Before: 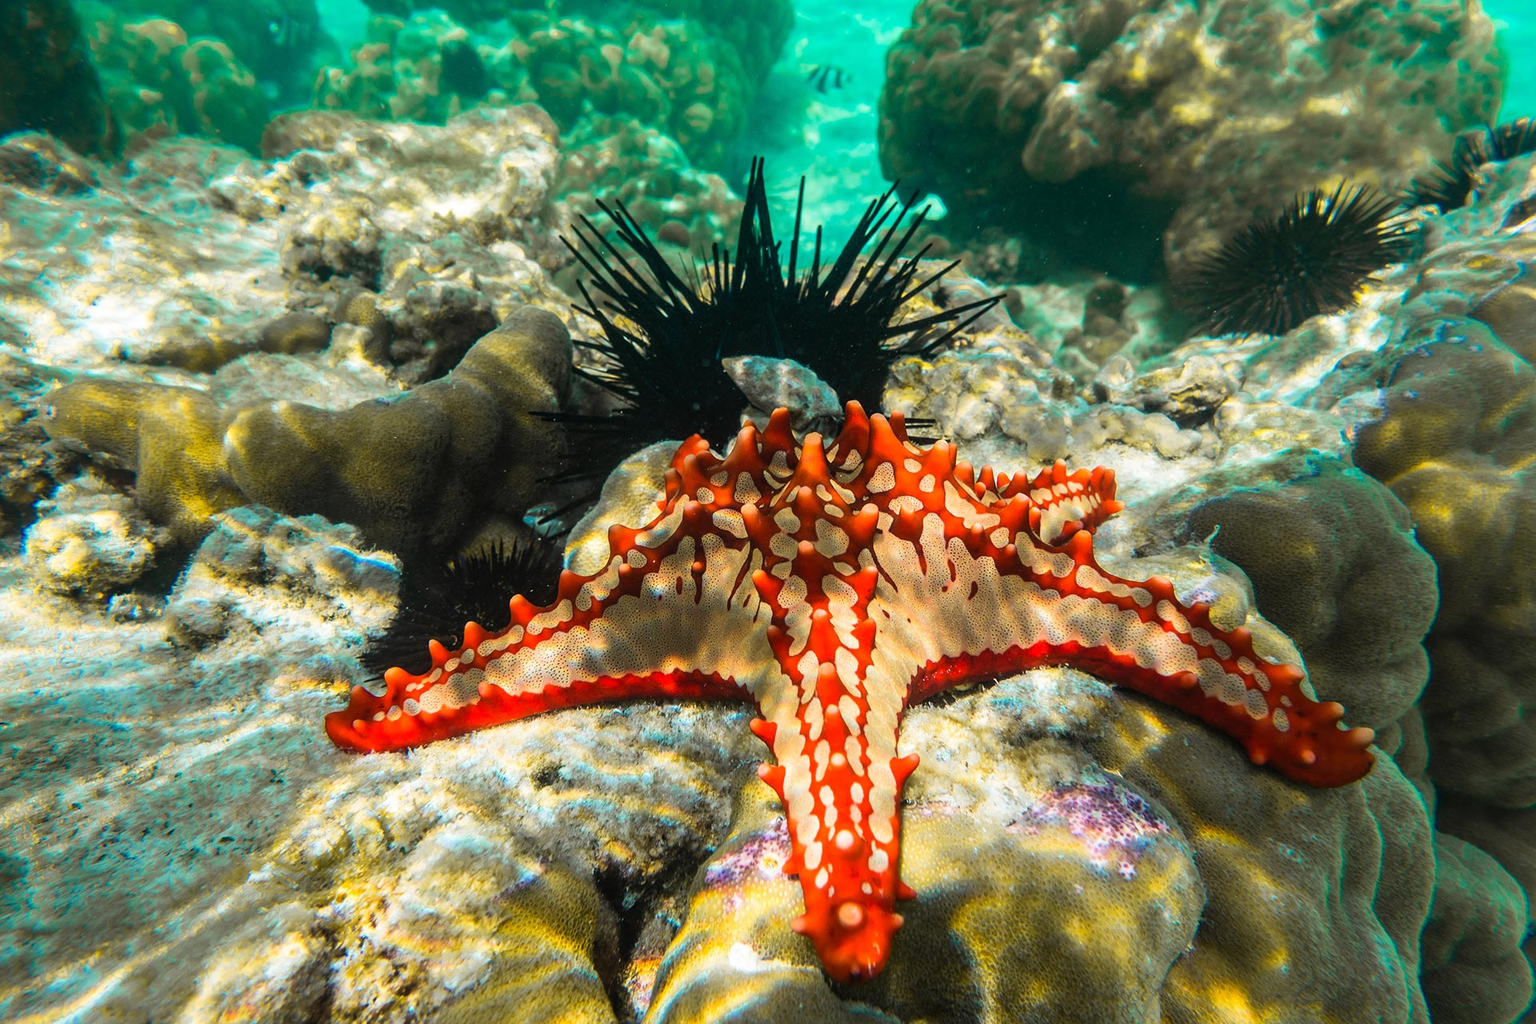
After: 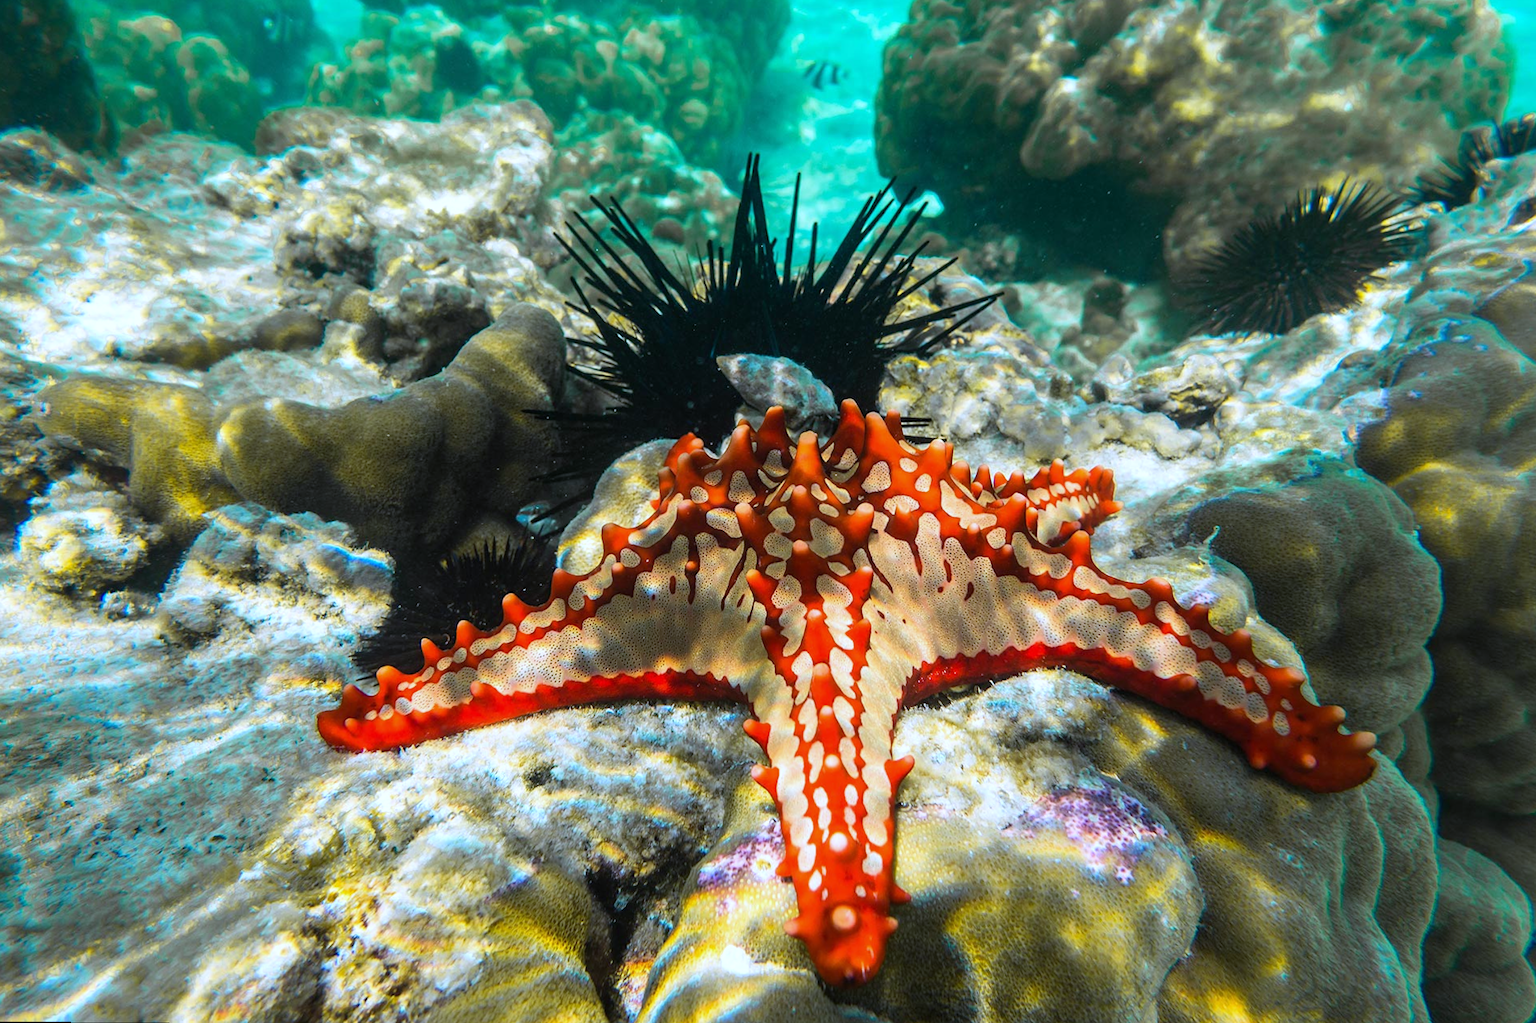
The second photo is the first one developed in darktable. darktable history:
white balance: red 0.948, green 1.02, blue 1.176
rotate and perspective: rotation 0.192°, lens shift (horizontal) -0.015, crop left 0.005, crop right 0.996, crop top 0.006, crop bottom 0.99
